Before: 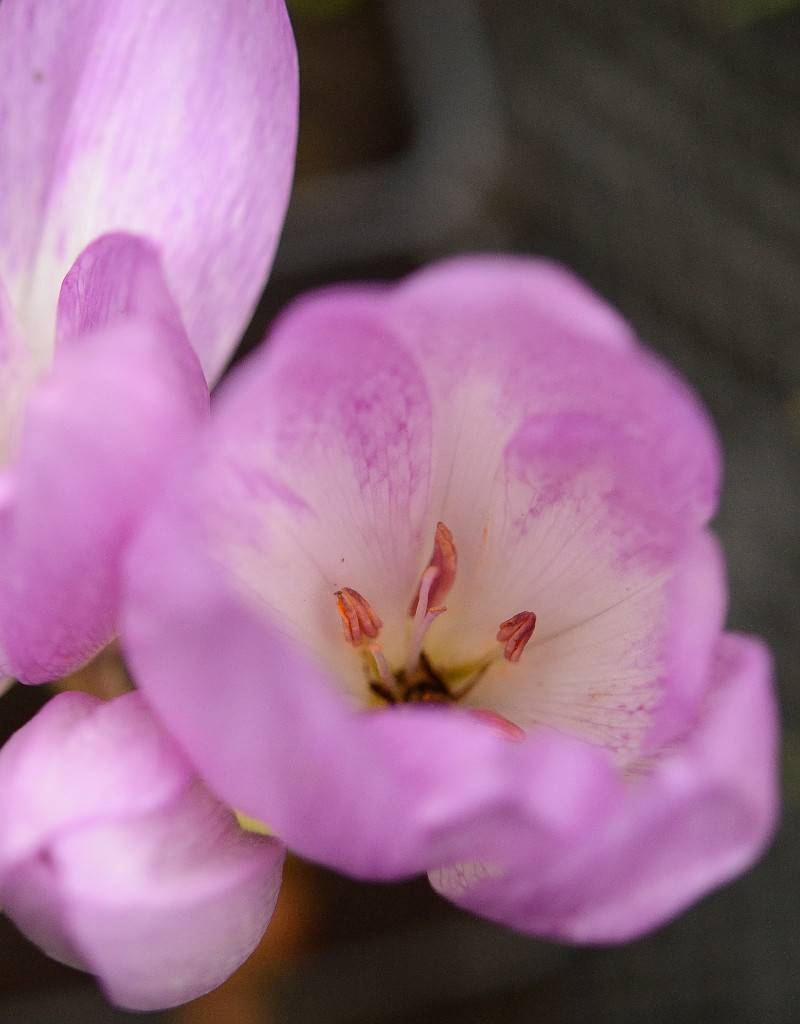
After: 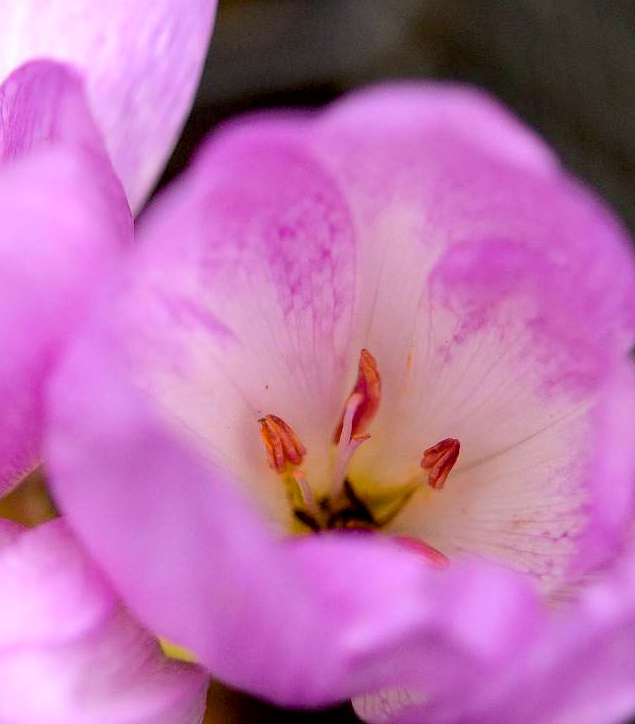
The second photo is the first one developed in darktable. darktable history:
color balance rgb: linear chroma grading › global chroma 0.968%, perceptual saturation grading › global saturation 29.635%, perceptual brilliance grading › global brilliance 10.343%, global vibrance 10.995%
crop: left 9.556%, top 16.912%, right 10.998%, bottom 12.349%
exposure: black level correction 0.009, exposure -0.166 EV, compensate highlight preservation false
color correction: highlights a* -0.102, highlights b* -5.33, shadows a* -0.119, shadows b* -0.139
